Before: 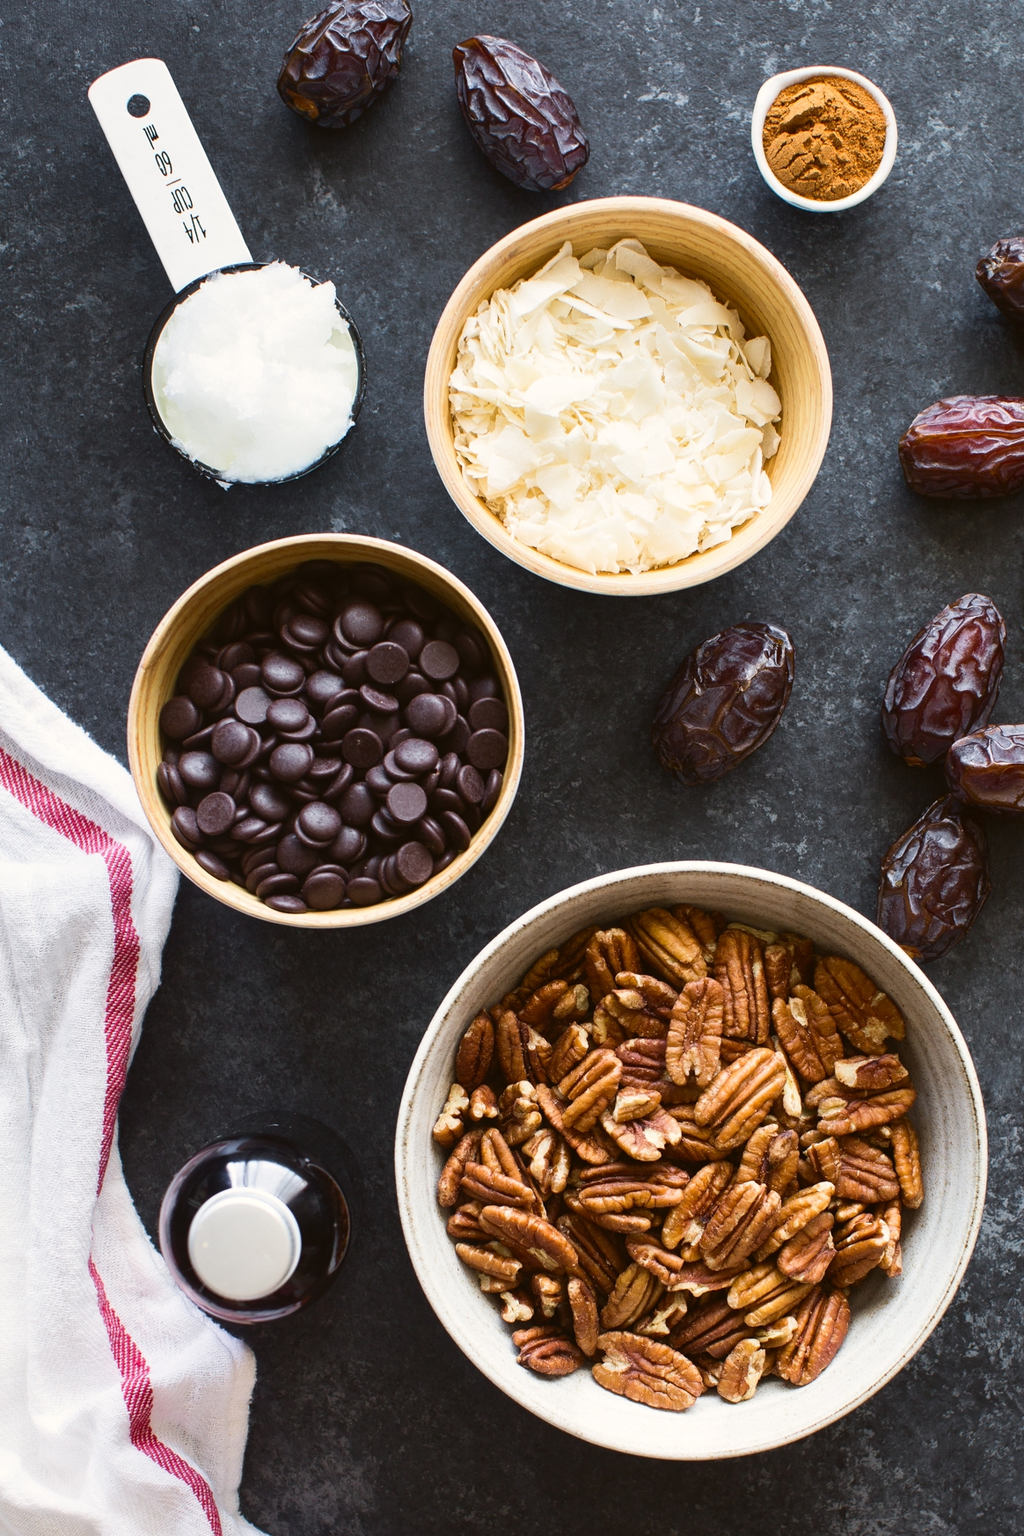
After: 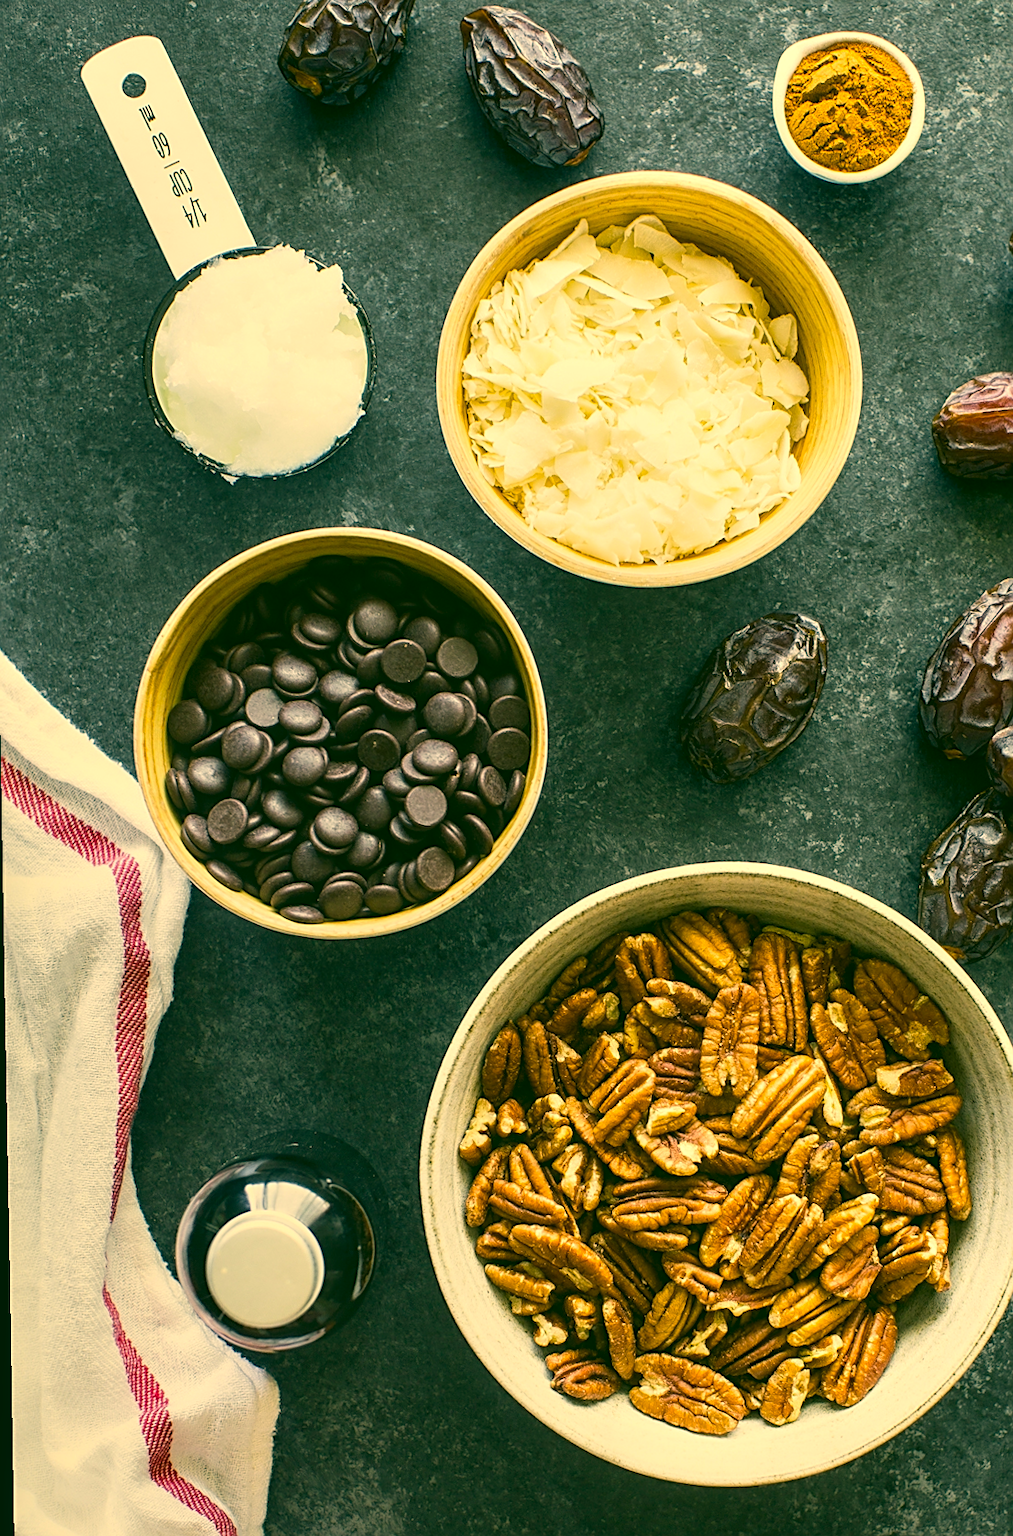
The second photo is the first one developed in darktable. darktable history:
local contrast: detail 130%
contrast brightness saturation: brightness 0.09, saturation 0.19
crop and rotate: right 5.167%
sharpen: on, module defaults
color correction: highlights a* 5.62, highlights b* 33.57, shadows a* -25.86, shadows b* 4.02
rotate and perspective: rotation -1°, crop left 0.011, crop right 0.989, crop top 0.025, crop bottom 0.975
